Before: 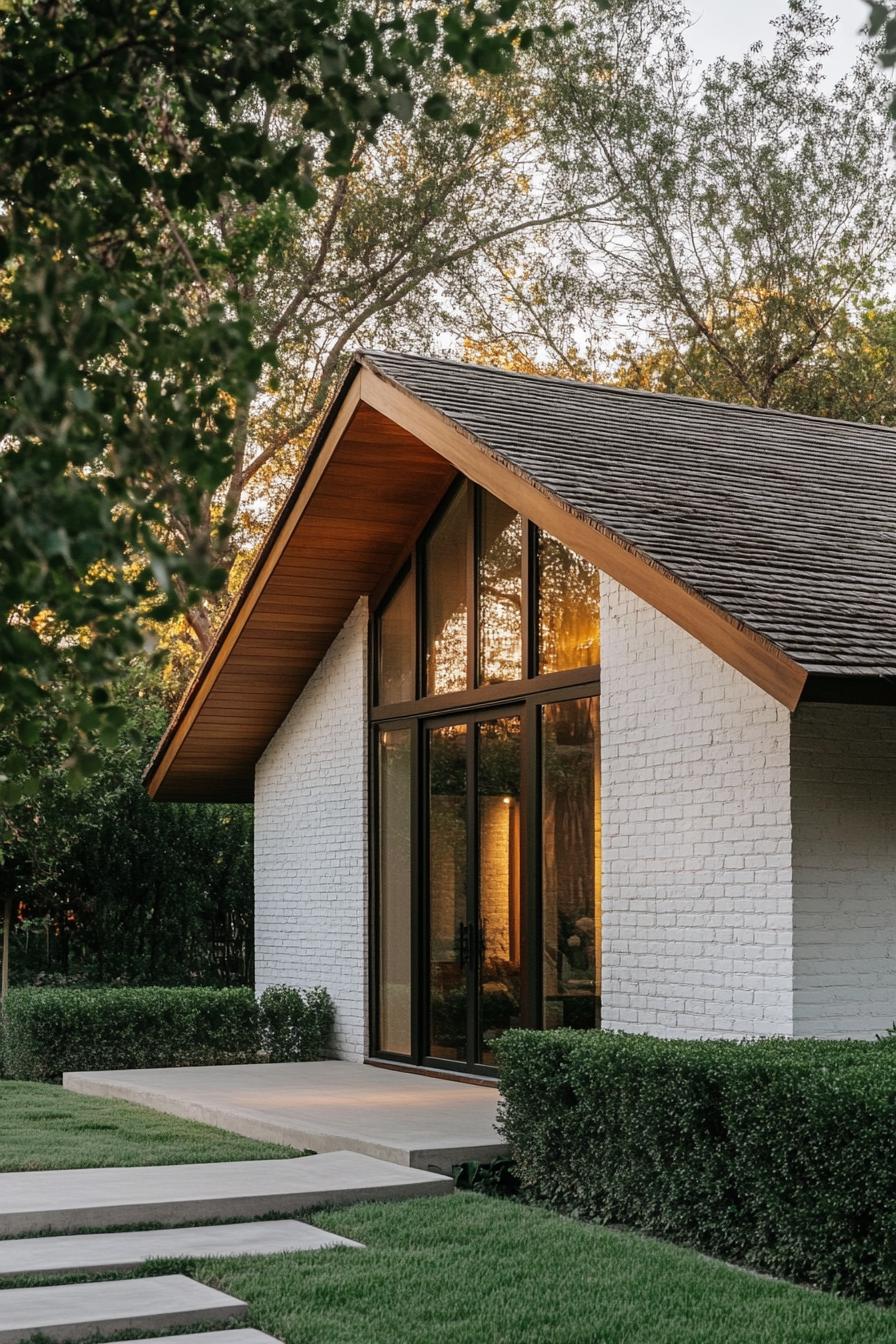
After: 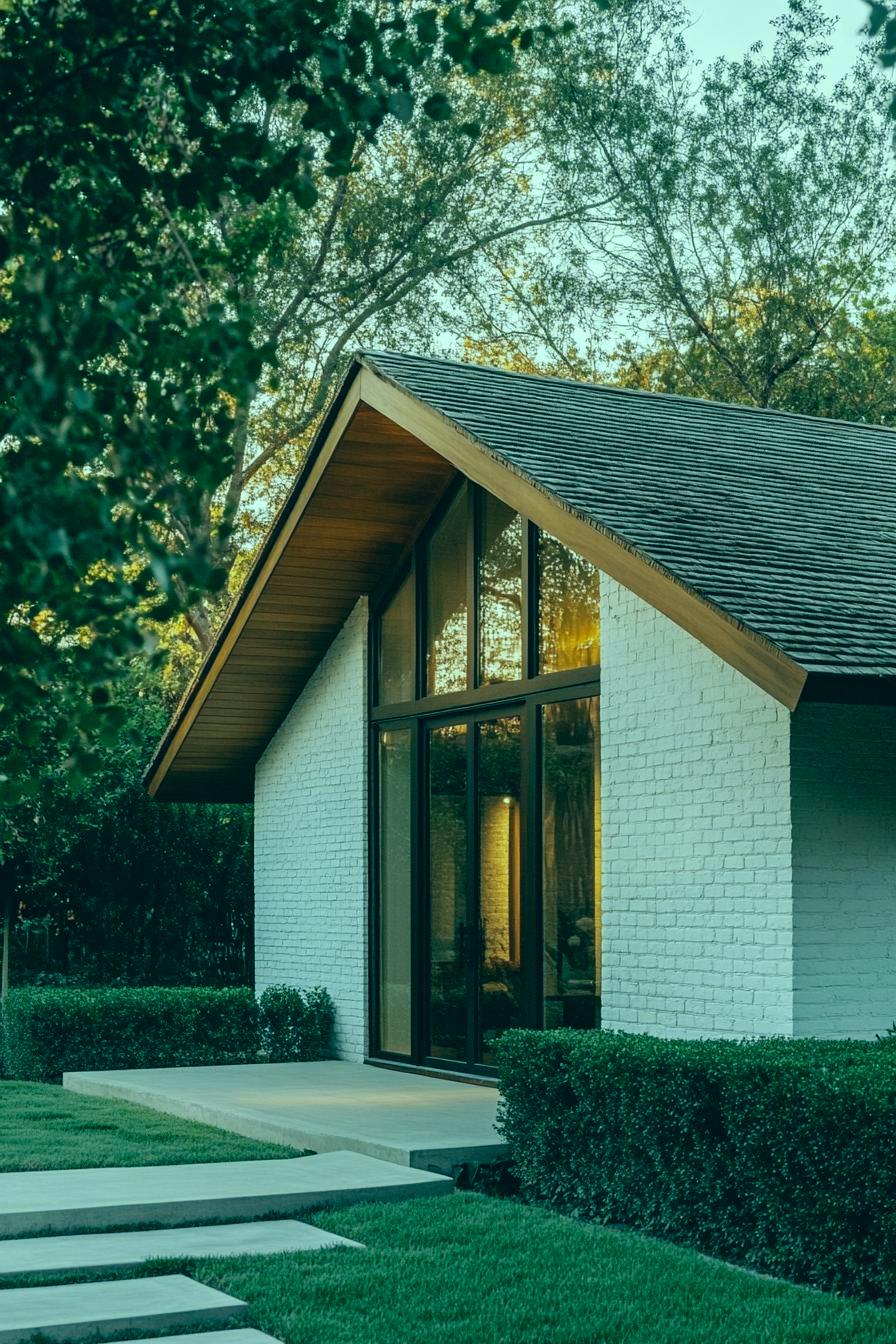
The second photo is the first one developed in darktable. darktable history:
white balance: red 0.967, blue 1.049
color correction: highlights a* -20.08, highlights b* 9.8, shadows a* -20.4, shadows b* -10.76
